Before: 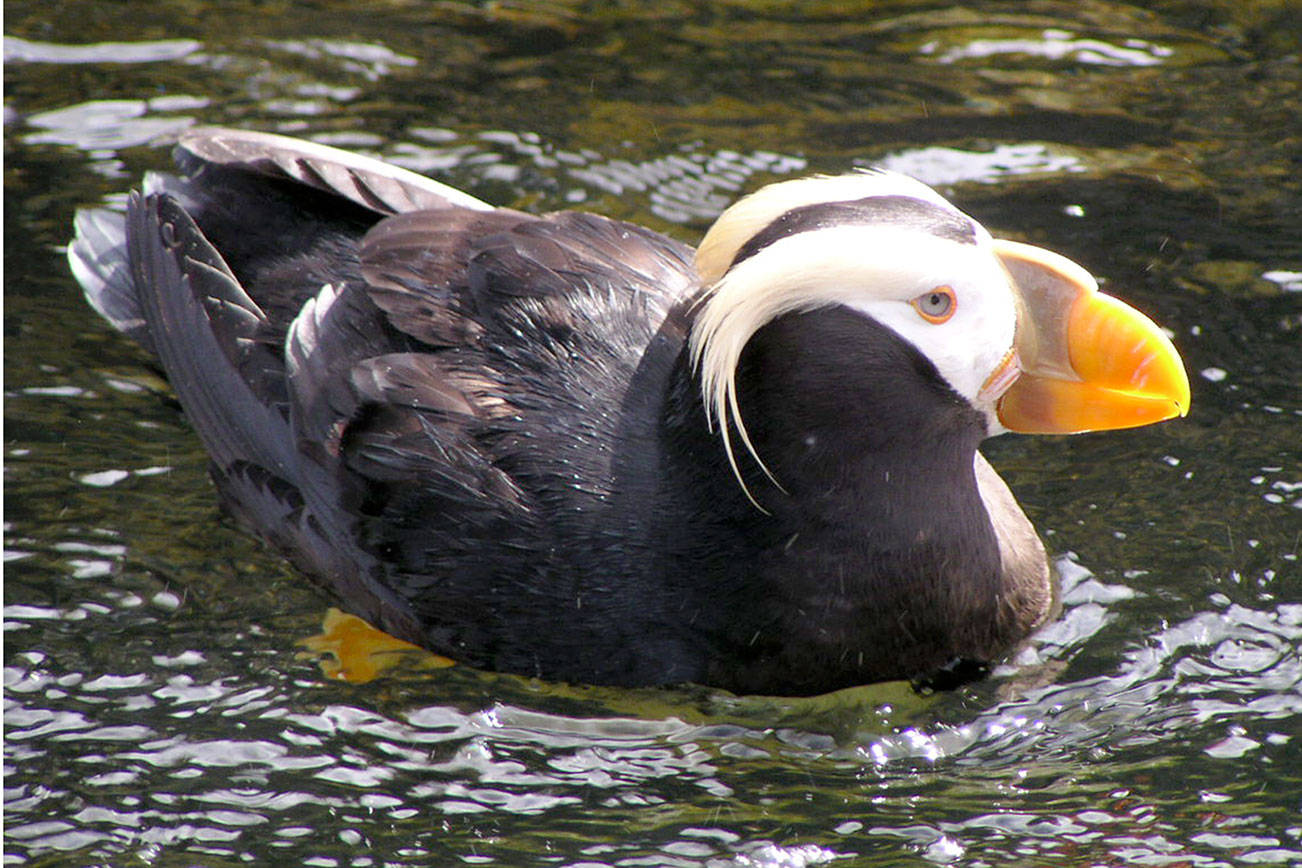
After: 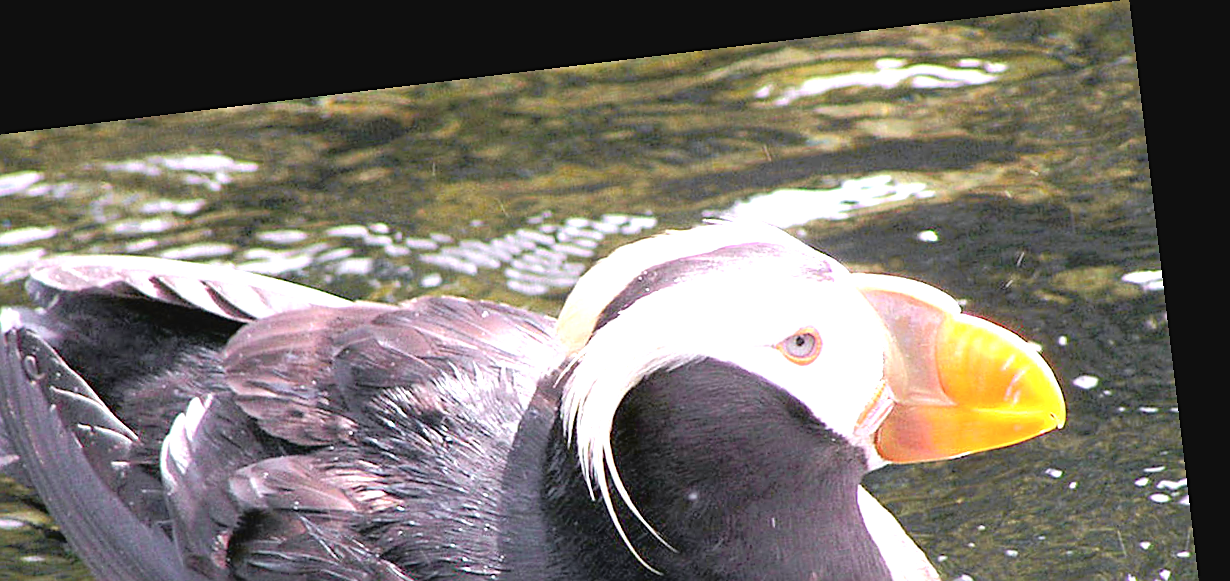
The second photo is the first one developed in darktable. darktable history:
exposure: black level correction -0.005, exposure 1.002 EV, compensate highlight preservation false
levels: levels [0, 0.498, 1]
white balance: red 1.004, blue 1.096
sharpen: on, module defaults
rotate and perspective: rotation -6.83°, automatic cropping off
rgb curve: curves: ch0 [(0, 0) (0.053, 0.068) (0.122, 0.128) (1, 1)]
tone curve: curves: ch0 [(0.003, 0) (0.066, 0.017) (0.163, 0.09) (0.264, 0.238) (0.395, 0.421) (0.517, 0.56) (0.688, 0.743) (0.791, 0.814) (1, 1)]; ch1 [(0, 0) (0.164, 0.115) (0.337, 0.332) (0.39, 0.398) (0.464, 0.461) (0.501, 0.5) (0.507, 0.503) (0.534, 0.537) (0.577, 0.59) (0.652, 0.681) (0.733, 0.749) (0.811, 0.796) (1, 1)]; ch2 [(0, 0) (0.337, 0.382) (0.464, 0.476) (0.501, 0.502) (0.527, 0.54) (0.551, 0.565) (0.6, 0.59) (0.687, 0.675) (1, 1)], color space Lab, independent channels, preserve colors none
crop and rotate: left 11.812%, bottom 42.776%
